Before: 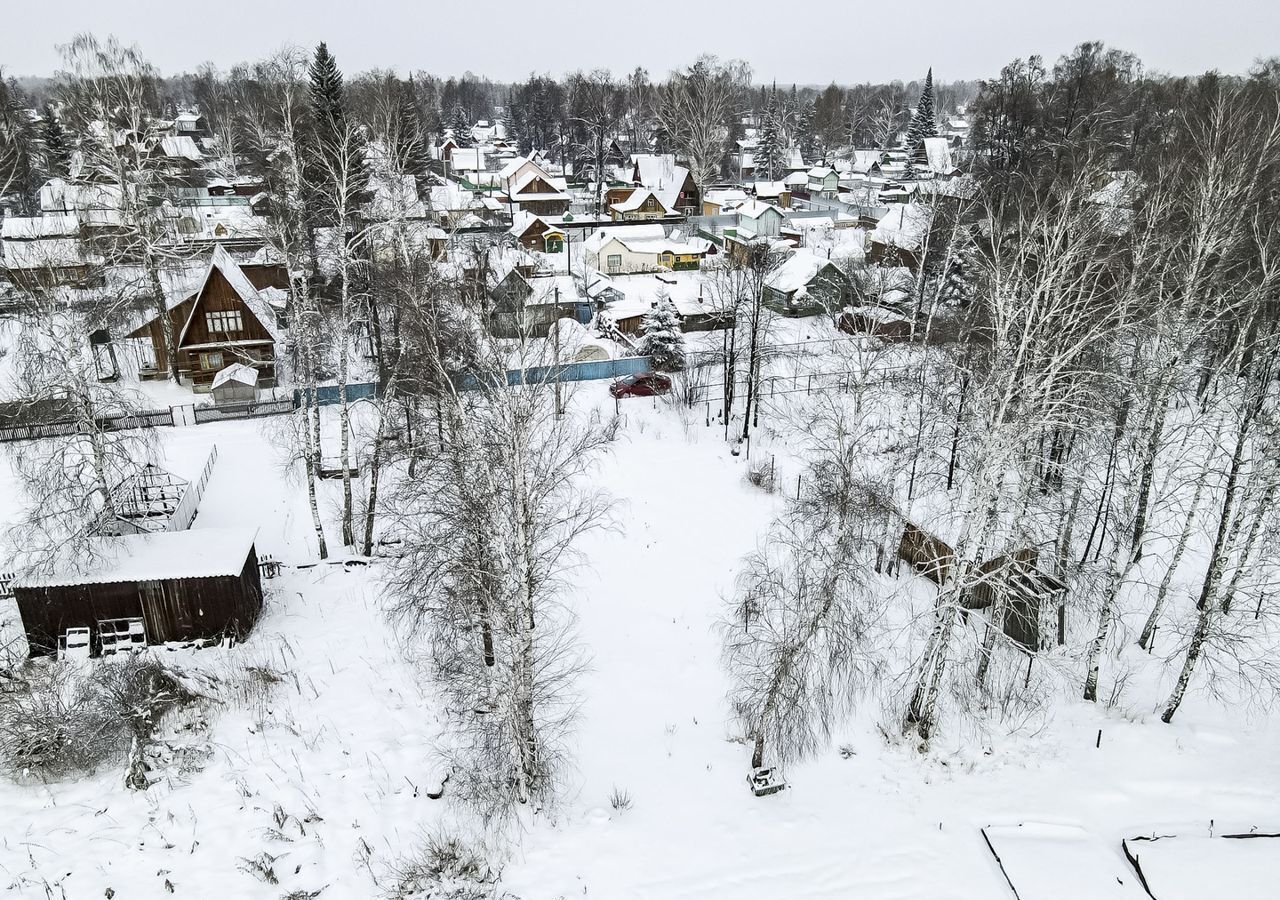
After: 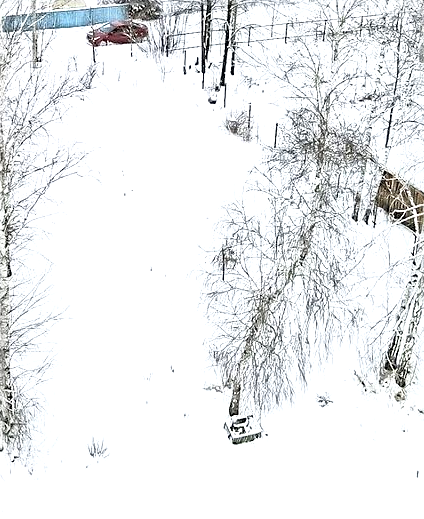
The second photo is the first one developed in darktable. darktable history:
local contrast: mode bilateral grid, contrast 25, coarseness 47, detail 151%, midtone range 0.2
sharpen: on, module defaults
exposure: exposure 0.6 EV, compensate highlight preservation false
crop: left 40.878%, top 39.176%, right 25.993%, bottom 3.081%
contrast brightness saturation: contrast 0.1, brightness 0.3, saturation 0.14
